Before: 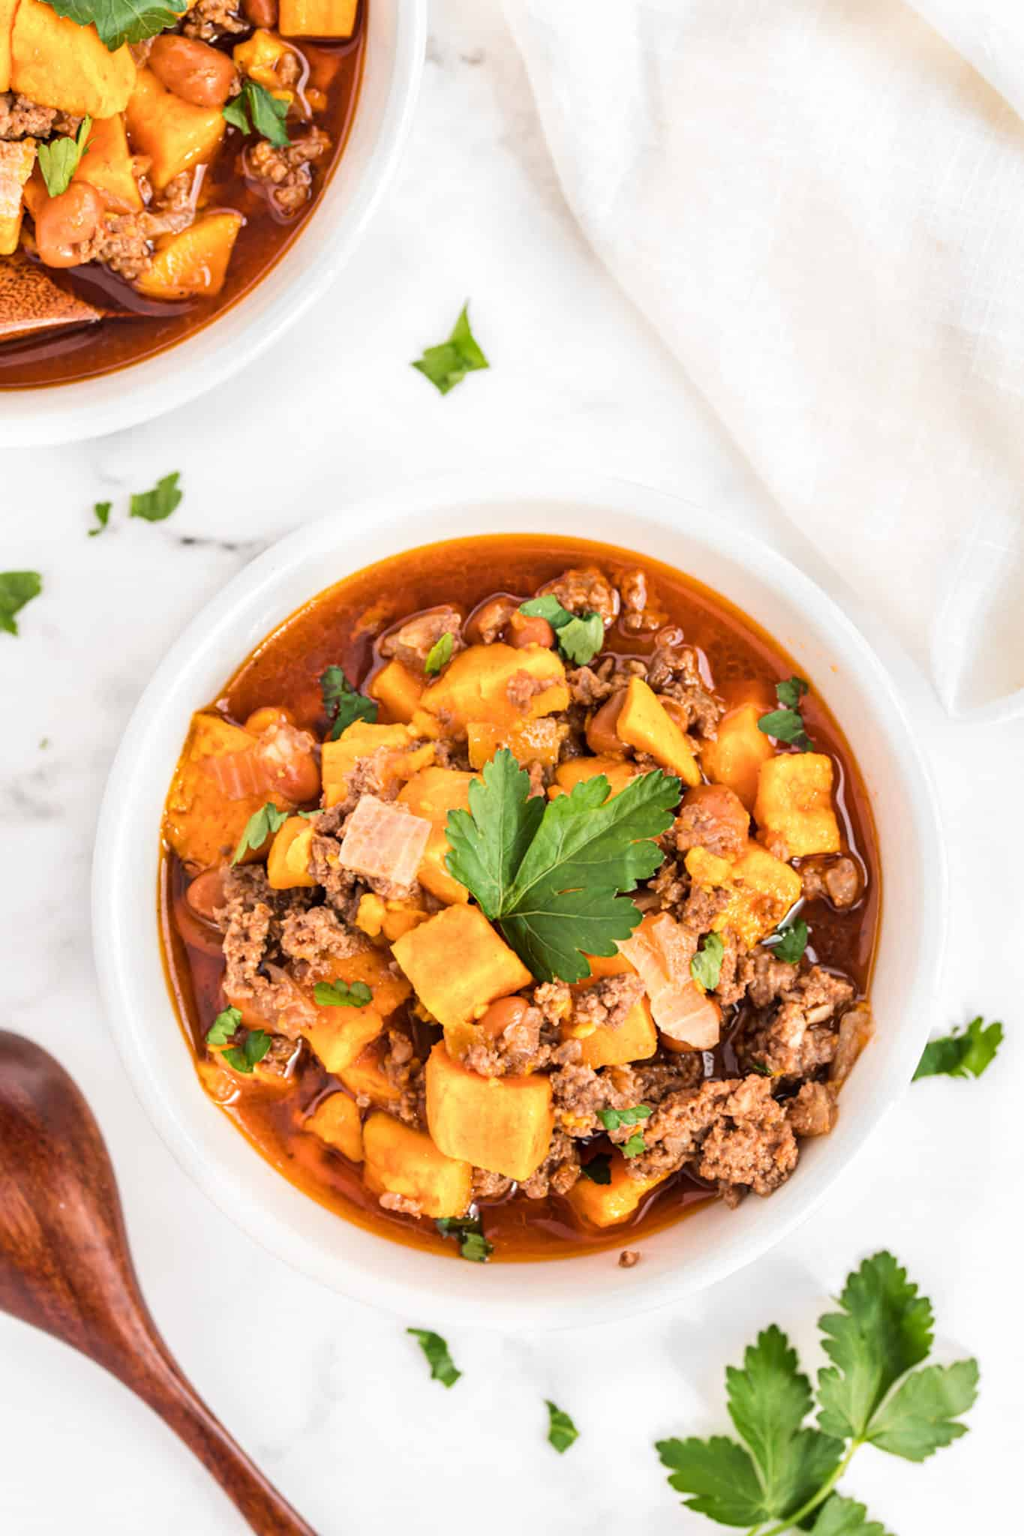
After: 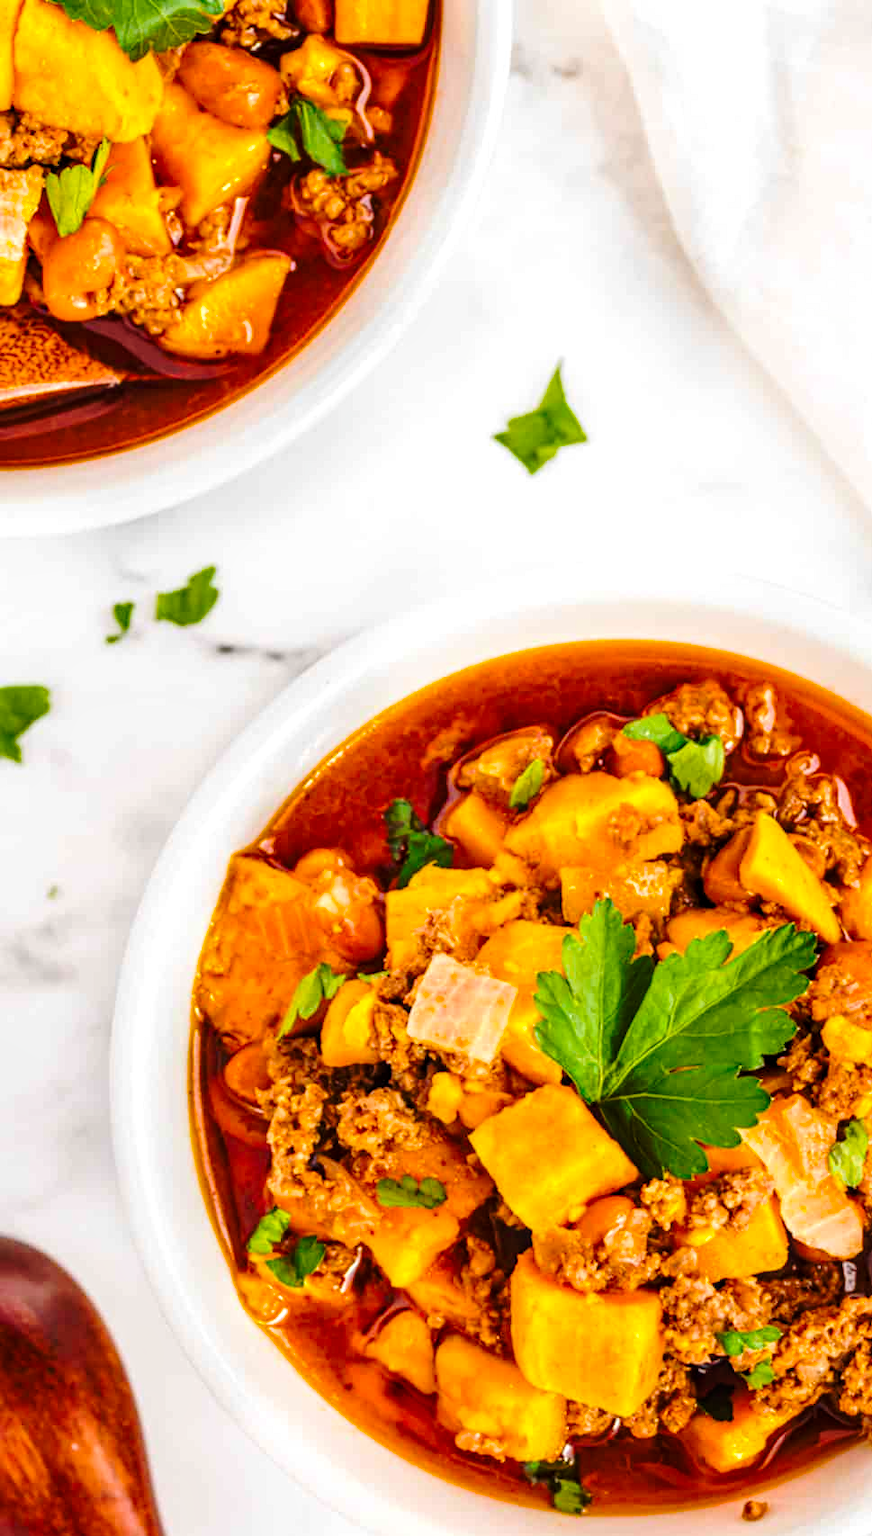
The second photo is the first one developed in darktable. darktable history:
local contrast: on, module defaults
color balance rgb: linear chroma grading › global chroma 15%, perceptual saturation grading › global saturation 30%
base curve: curves: ch0 [(0, 0) (0.073, 0.04) (0.157, 0.139) (0.492, 0.492) (0.758, 0.758) (1, 1)], preserve colors none
levels: levels [0, 0.492, 0.984]
crop: right 28.885%, bottom 16.626%
